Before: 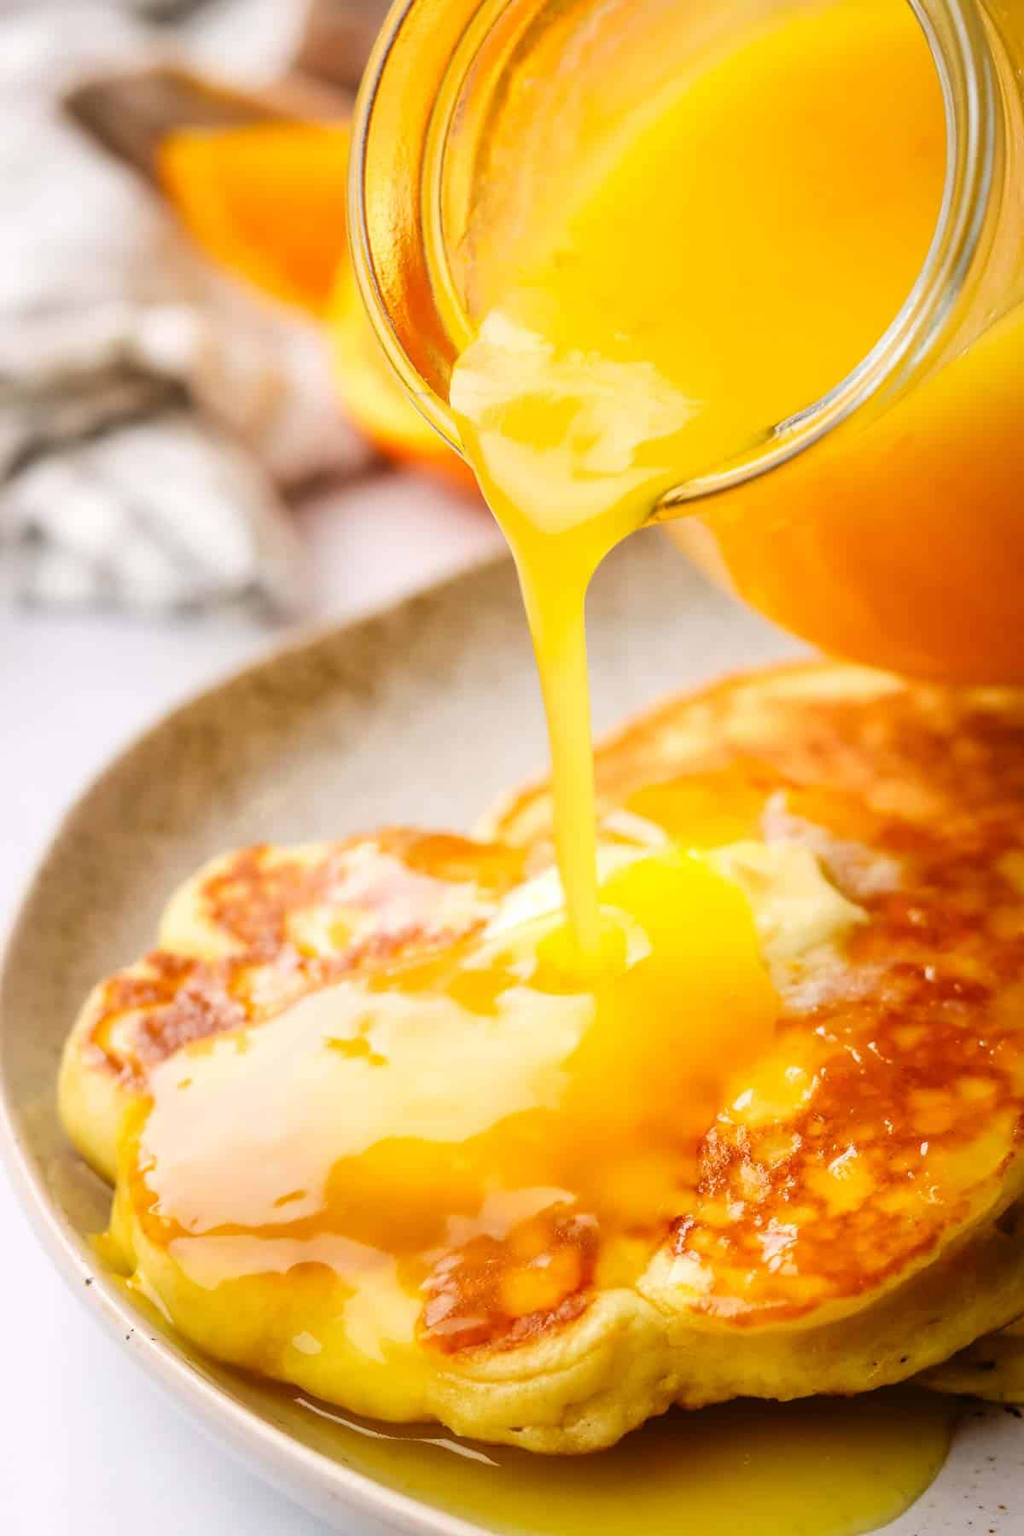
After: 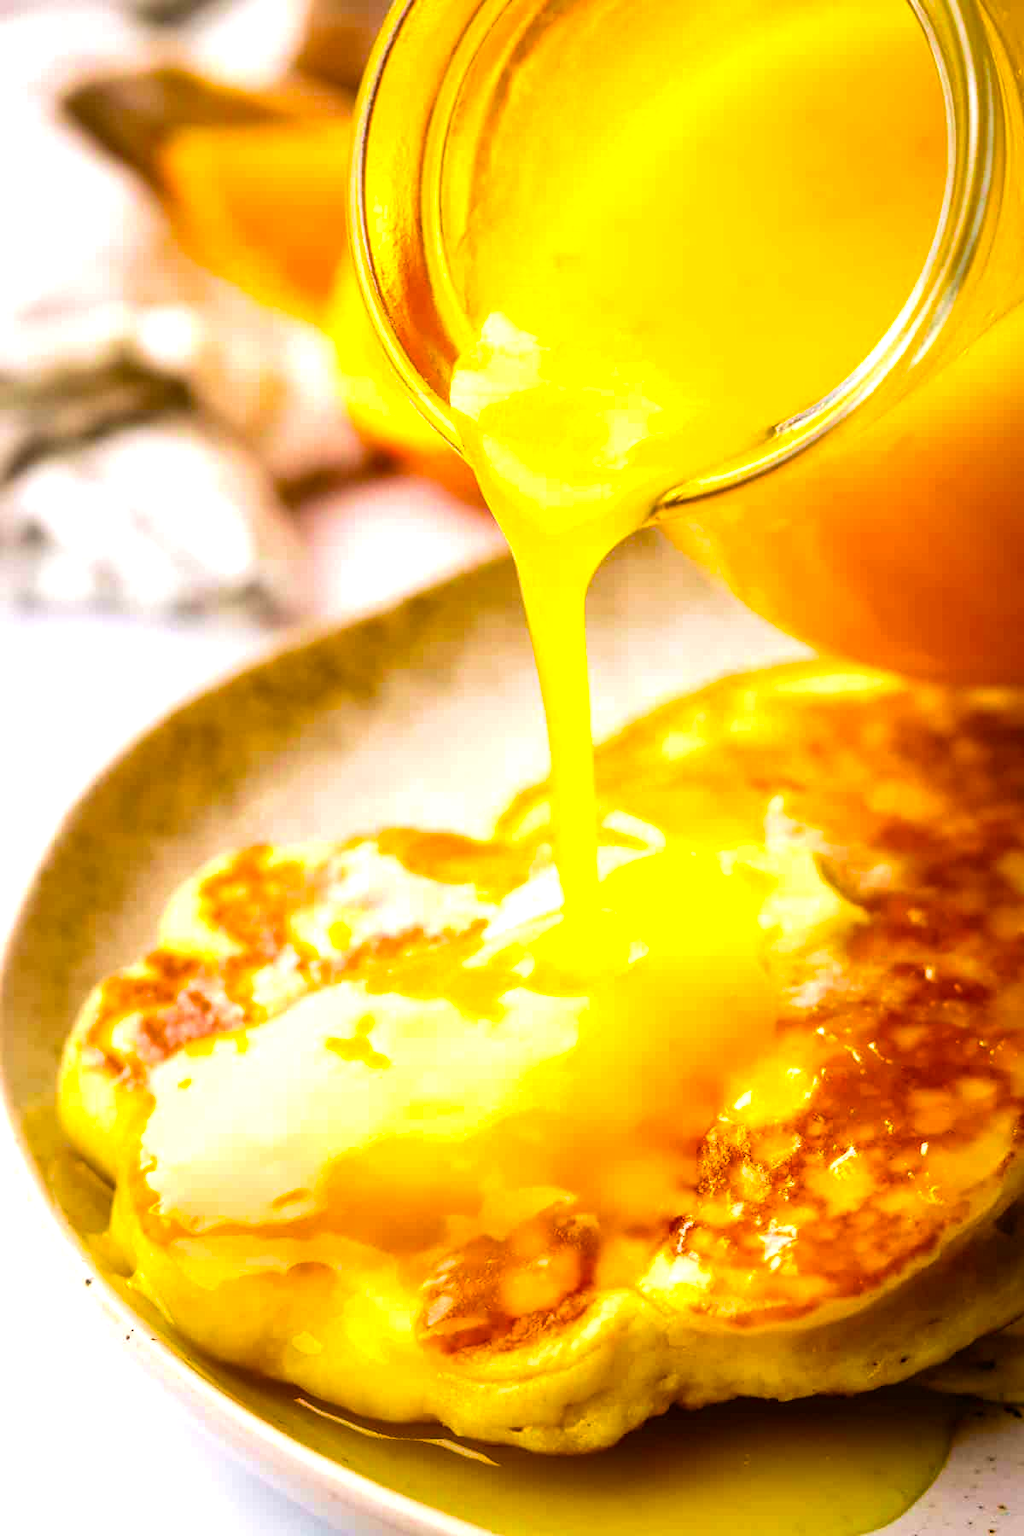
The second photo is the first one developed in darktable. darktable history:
velvia: strength 36.57%
color balance rgb: linear chroma grading › global chroma 9%, perceptual saturation grading › global saturation 36%, perceptual saturation grading › shadows 35%, perceptual brilliance grading › global brilliance 15%, perceptual brilliance grading › shadows -35%, global vibrance 15%
